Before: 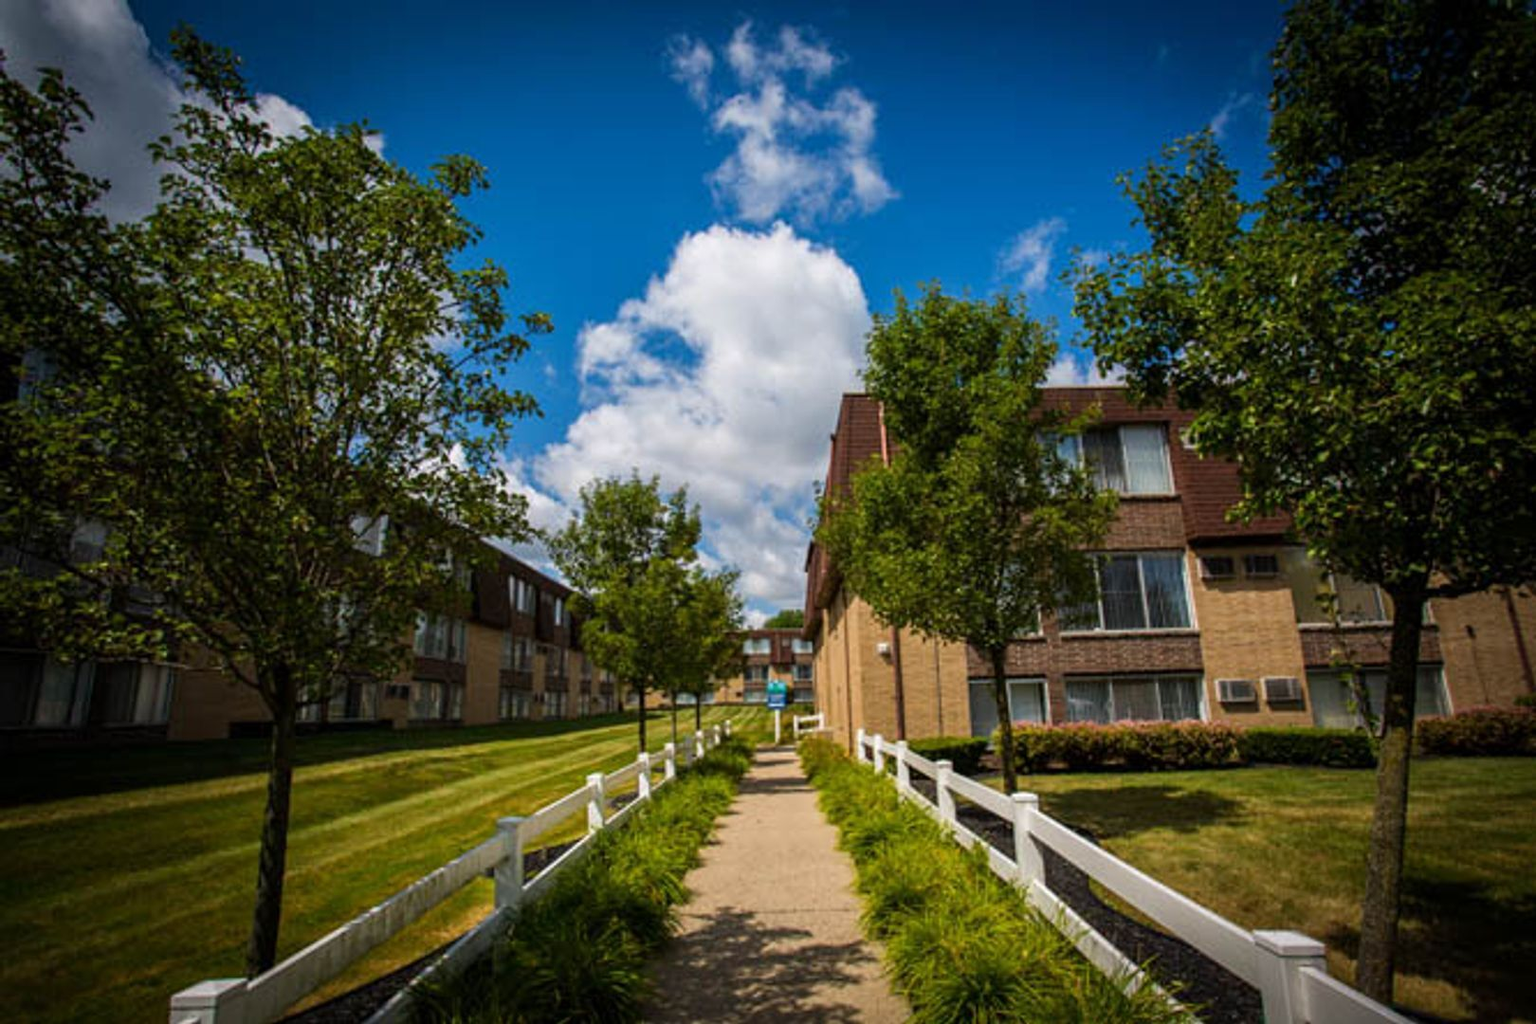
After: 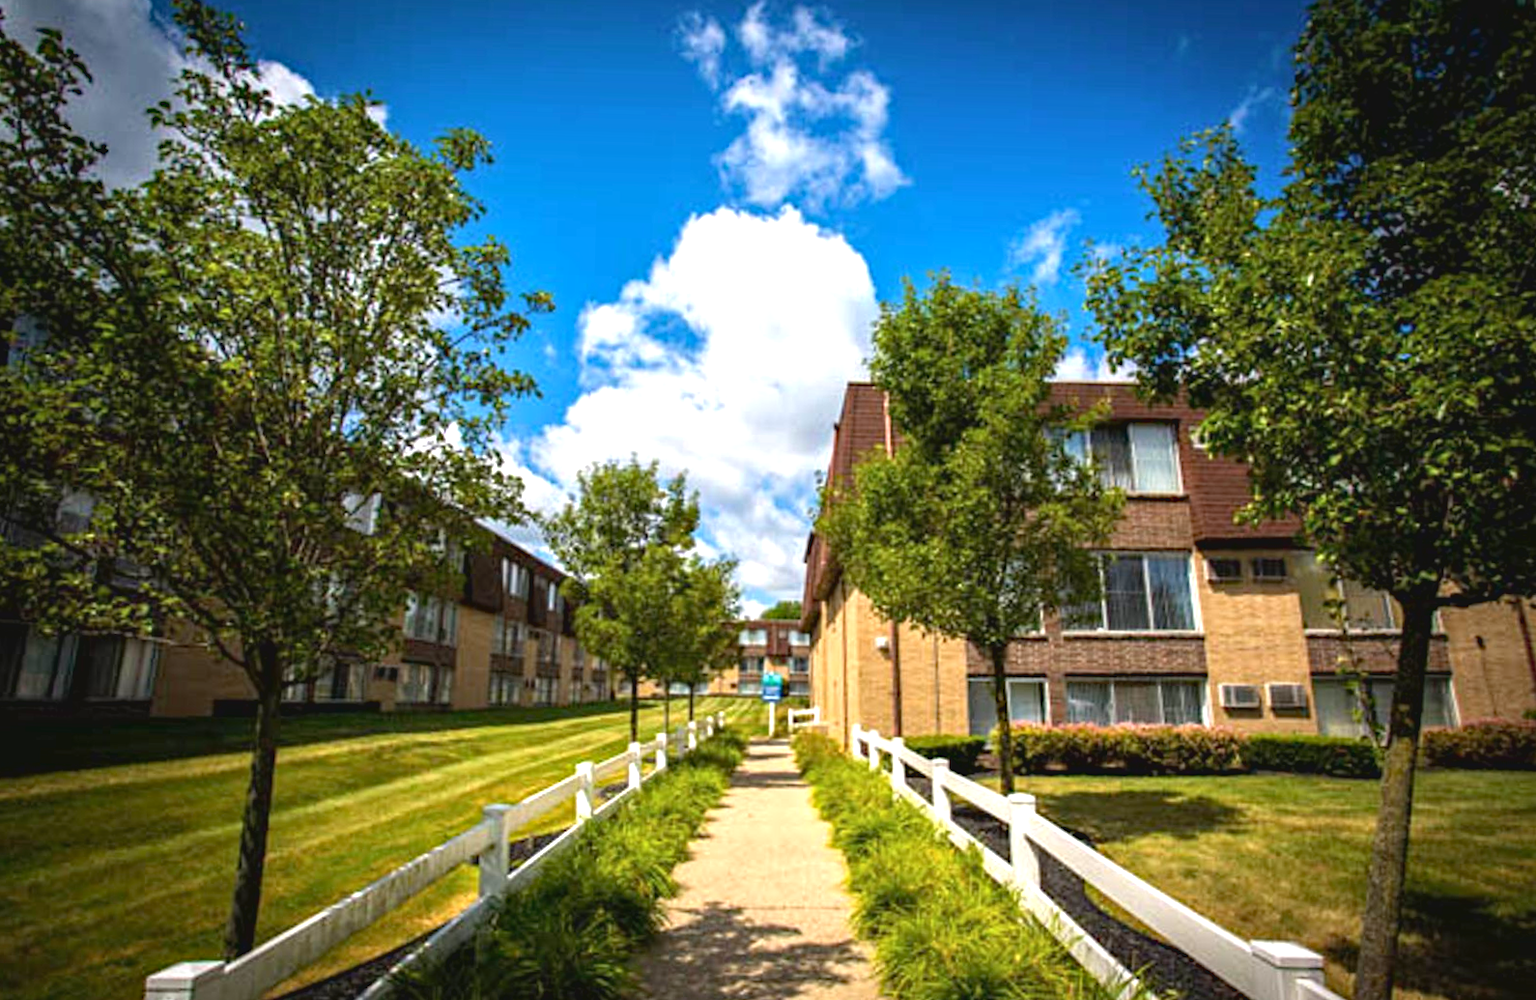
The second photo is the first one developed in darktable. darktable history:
exposure: black level correction 0.001, exposure 1.3 EV, compensate highlight preservation false
haze removal: compatibility mode true, adaptive false
rotate and perspective: rotation 1.57°, crop left 0.018, crop right 0.982, crop top 0.039, crop bottom 0.961
contrast brightness saturation: contrast -0.1, saturation -0.1
